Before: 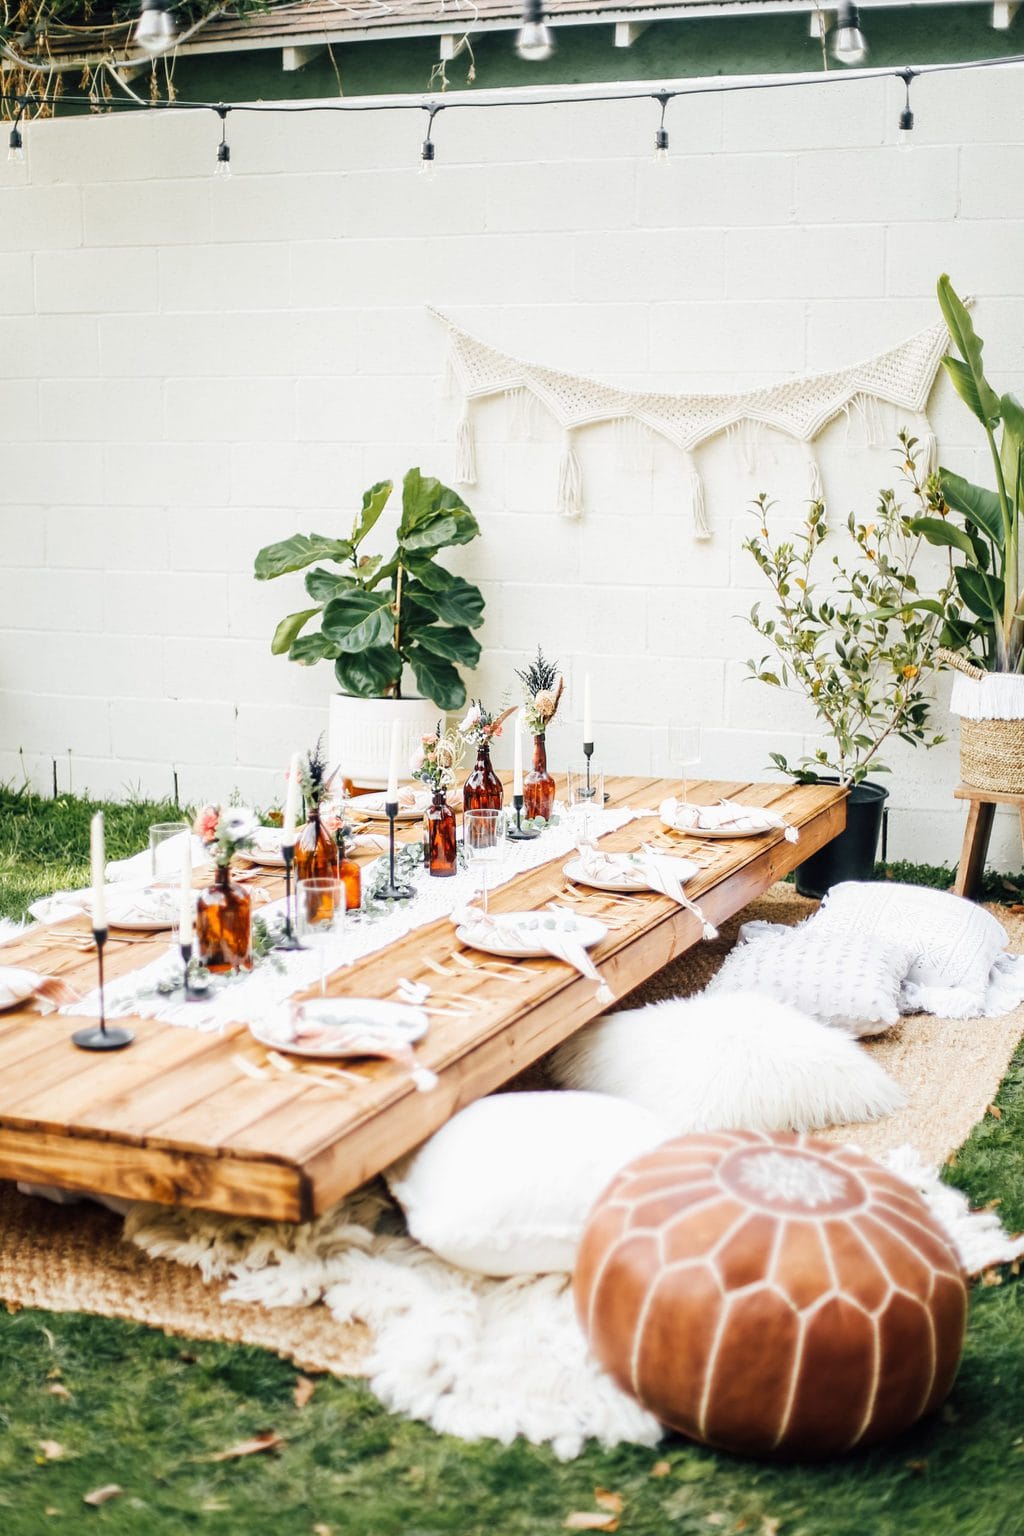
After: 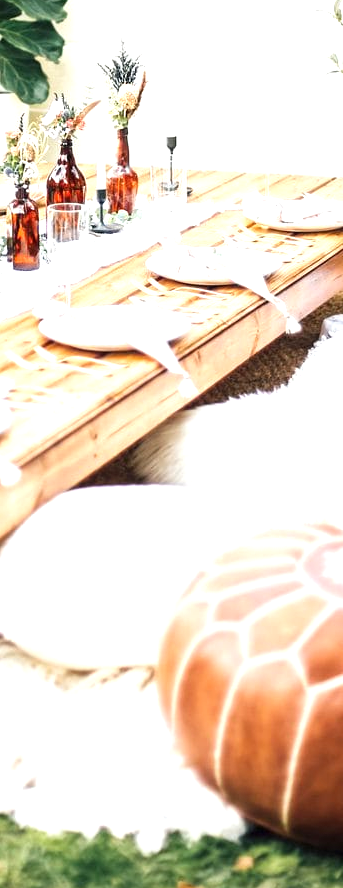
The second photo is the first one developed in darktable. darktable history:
exposure: black level correction 0, exposure 0.704 EV, compensate highlight preservation false
crop: left 40.809%, top 39.486%, right 25.609%, bottom 2.677%
